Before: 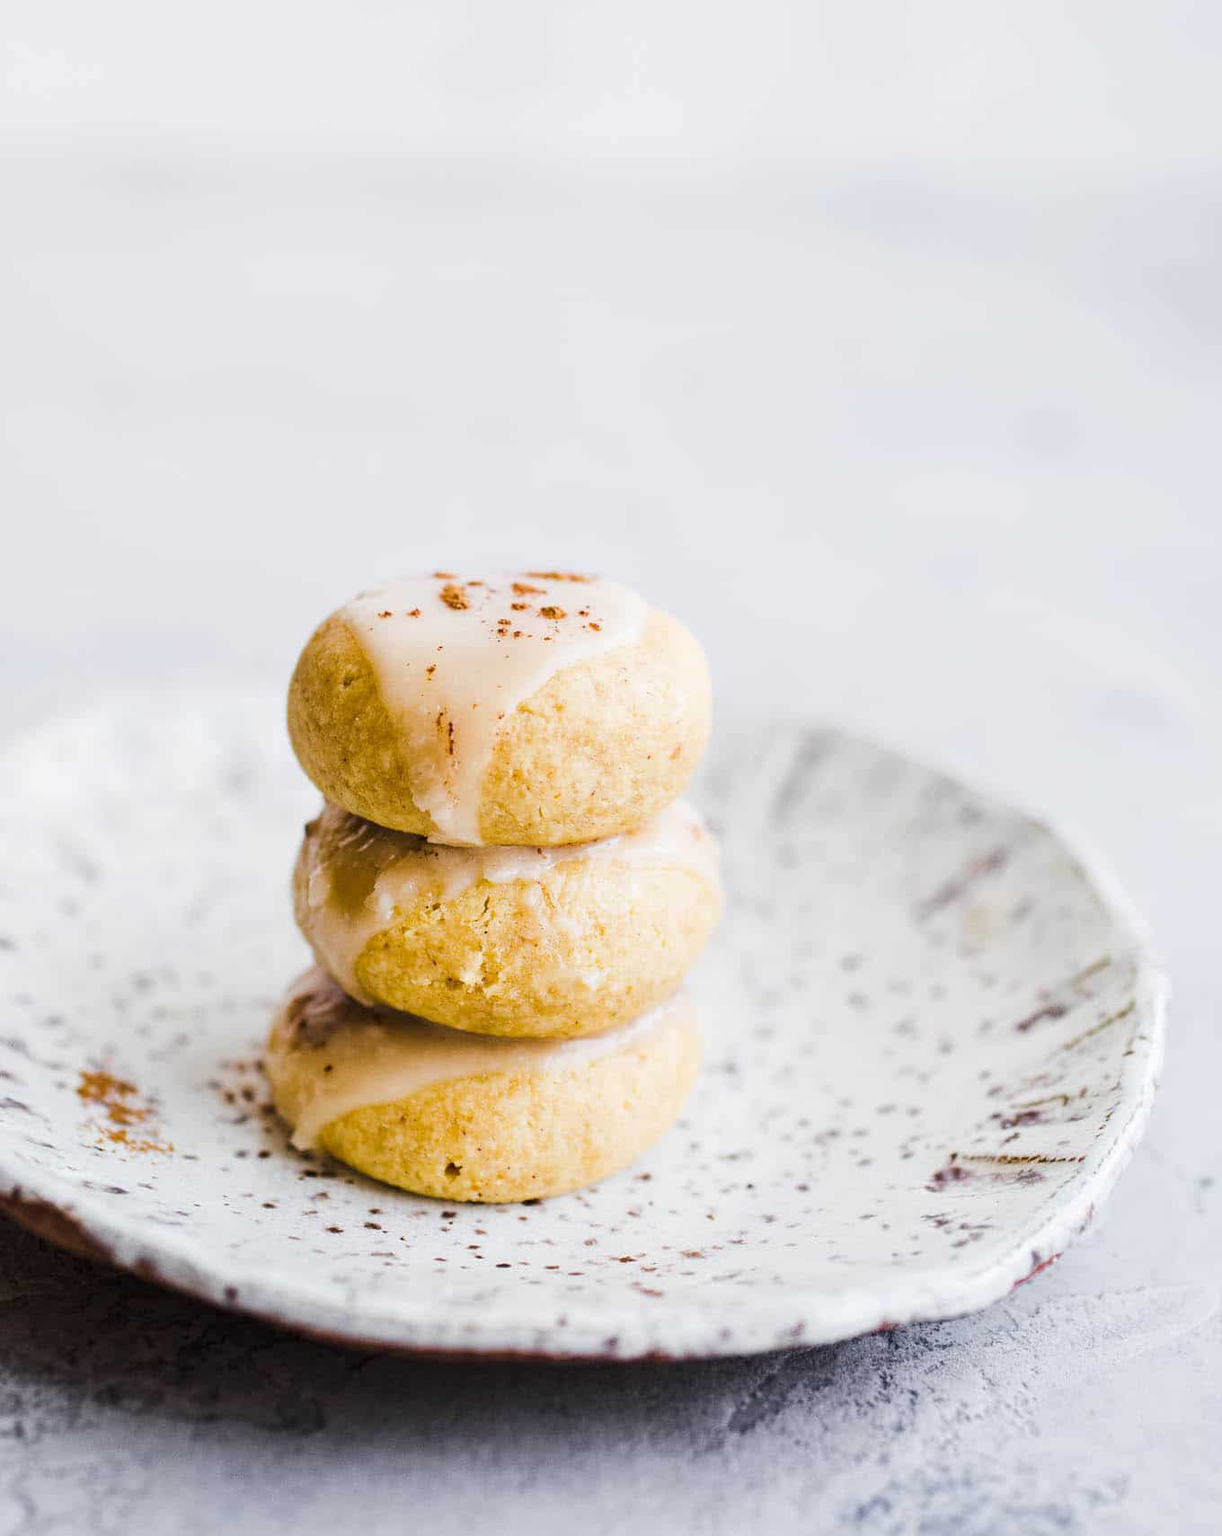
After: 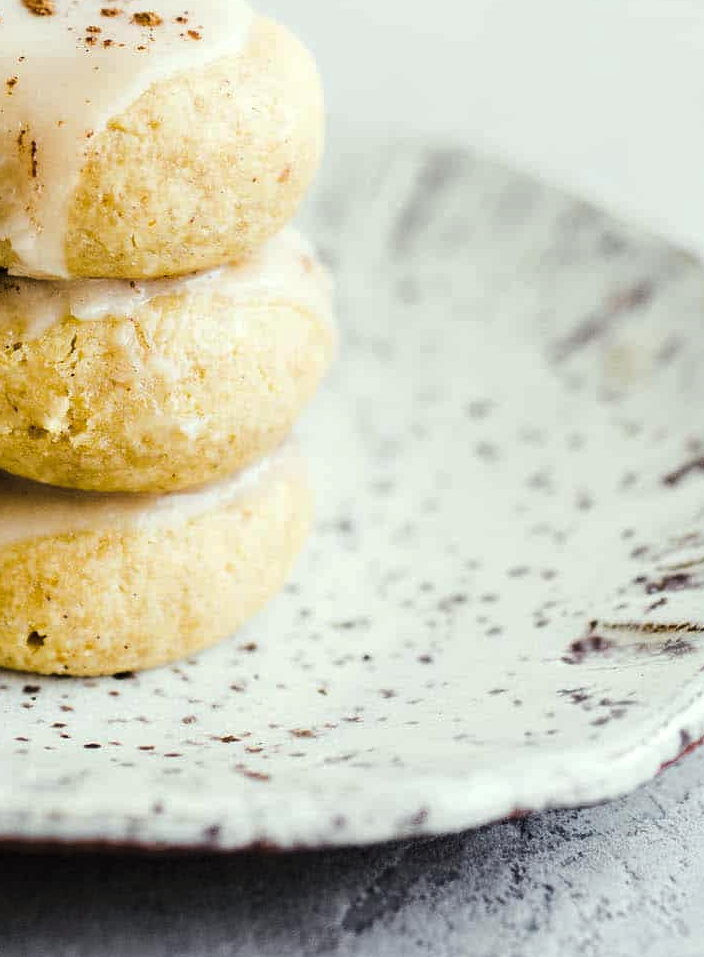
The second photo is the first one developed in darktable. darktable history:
levels: levels [0.029, 0.545, 0.971]
tone equalizer: on, module defaults
color correction: highlights a* -4.73, highlights b* 5.06, saturation 0.97
crop: left 34.479%, top 38.822%, right 13.718%, bottom 5.172%
